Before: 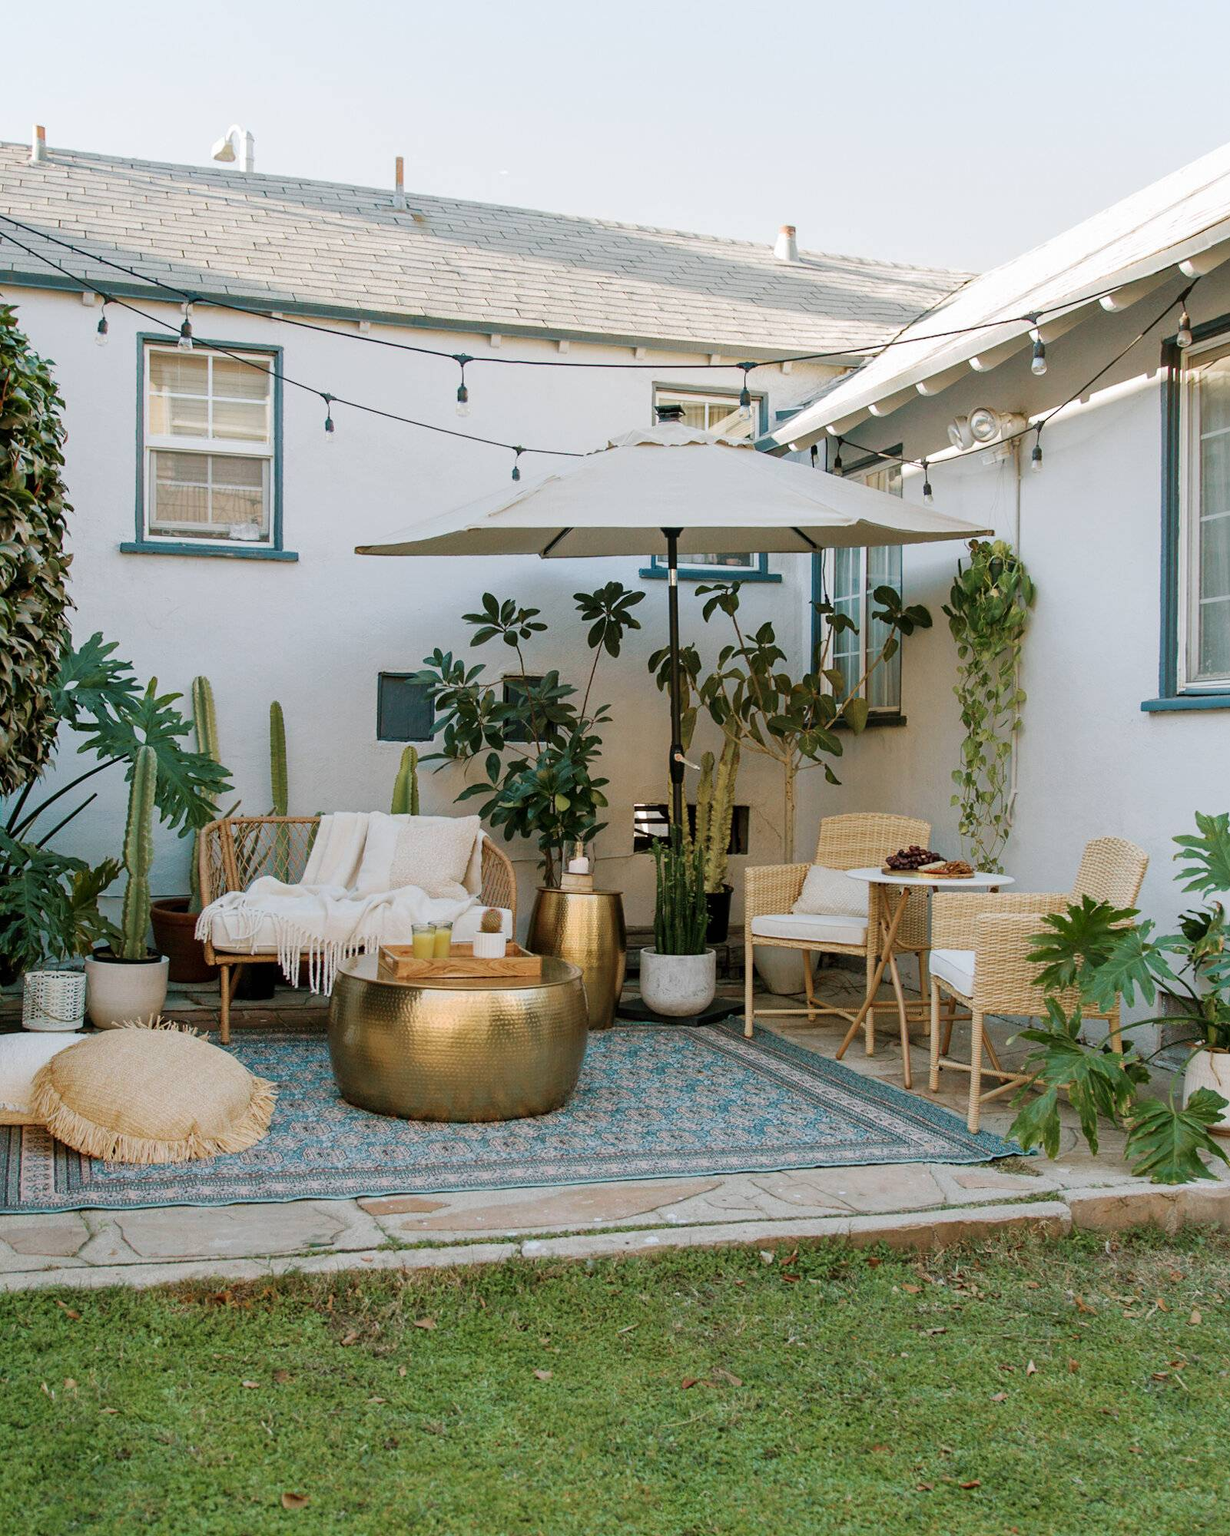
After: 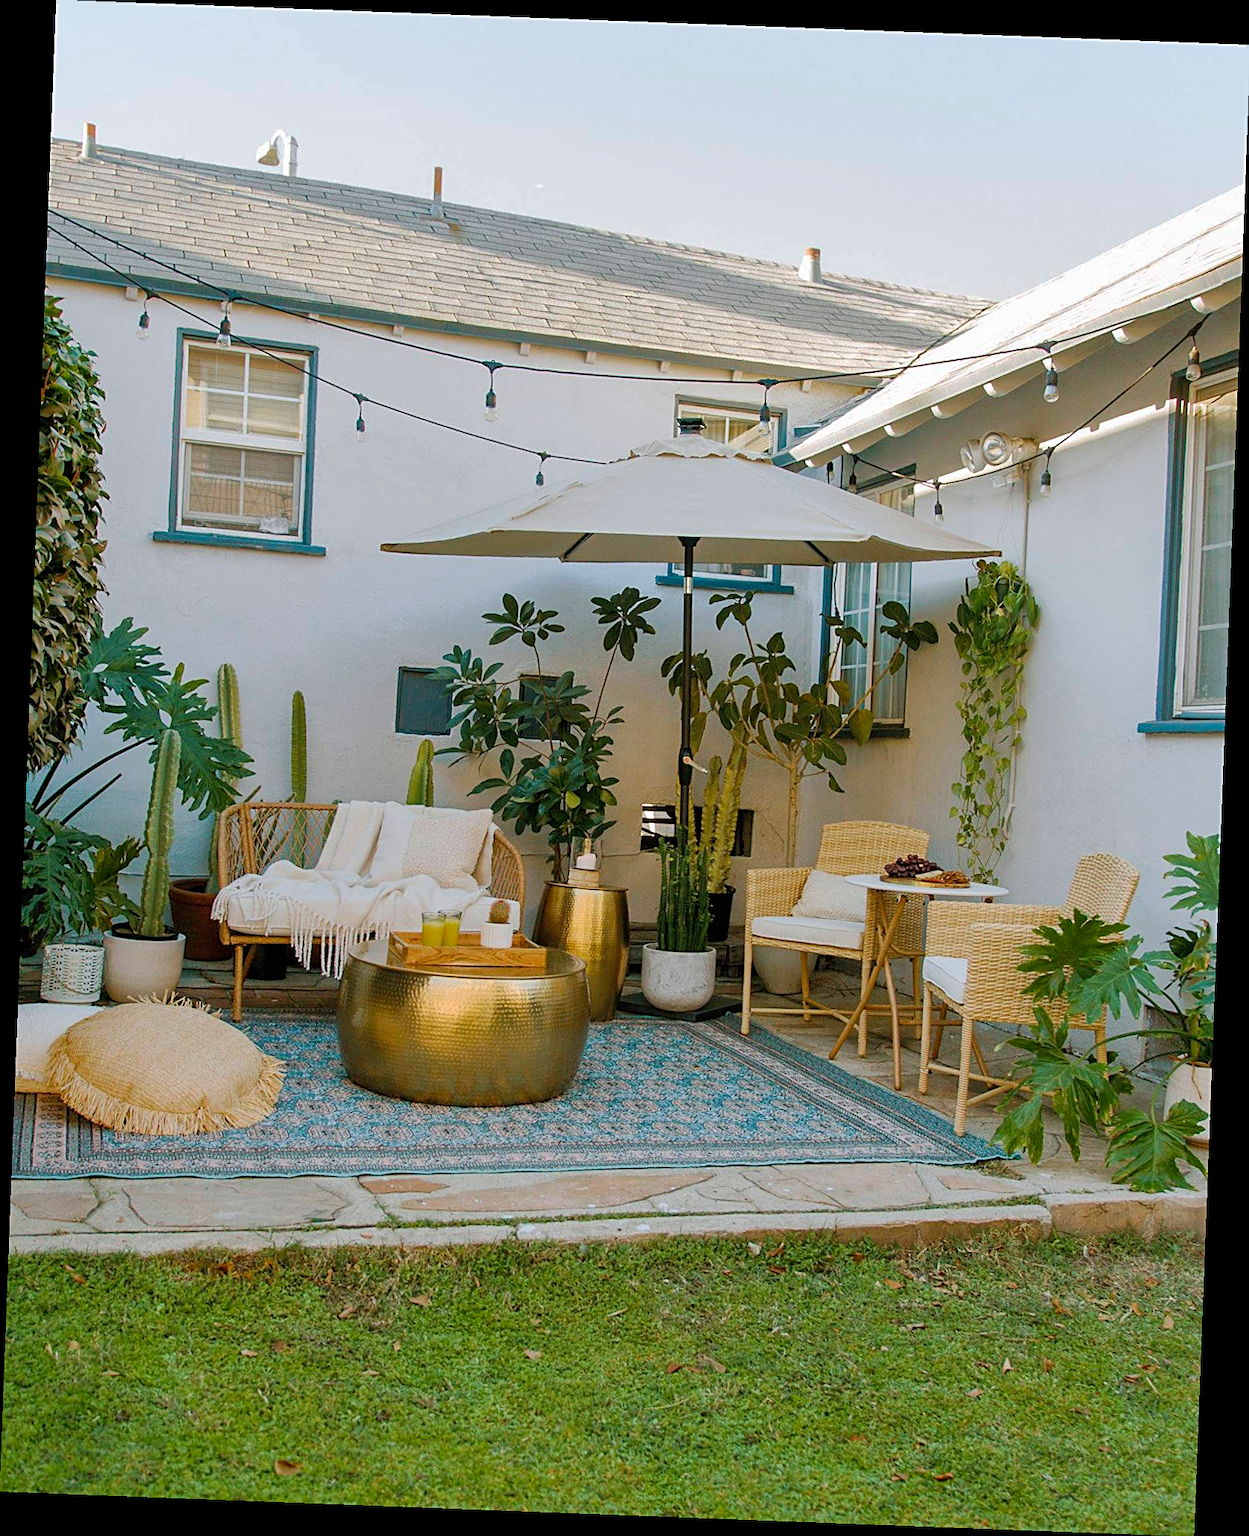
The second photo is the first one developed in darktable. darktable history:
shadows and highlights: on, module defaults
sharpen: on, module defaults
color balance rgb: perceptual saturation grading › global saturation 25%, global vibrance 20%
rotate and perspective: rotation 2.17°, automatic cropping off
